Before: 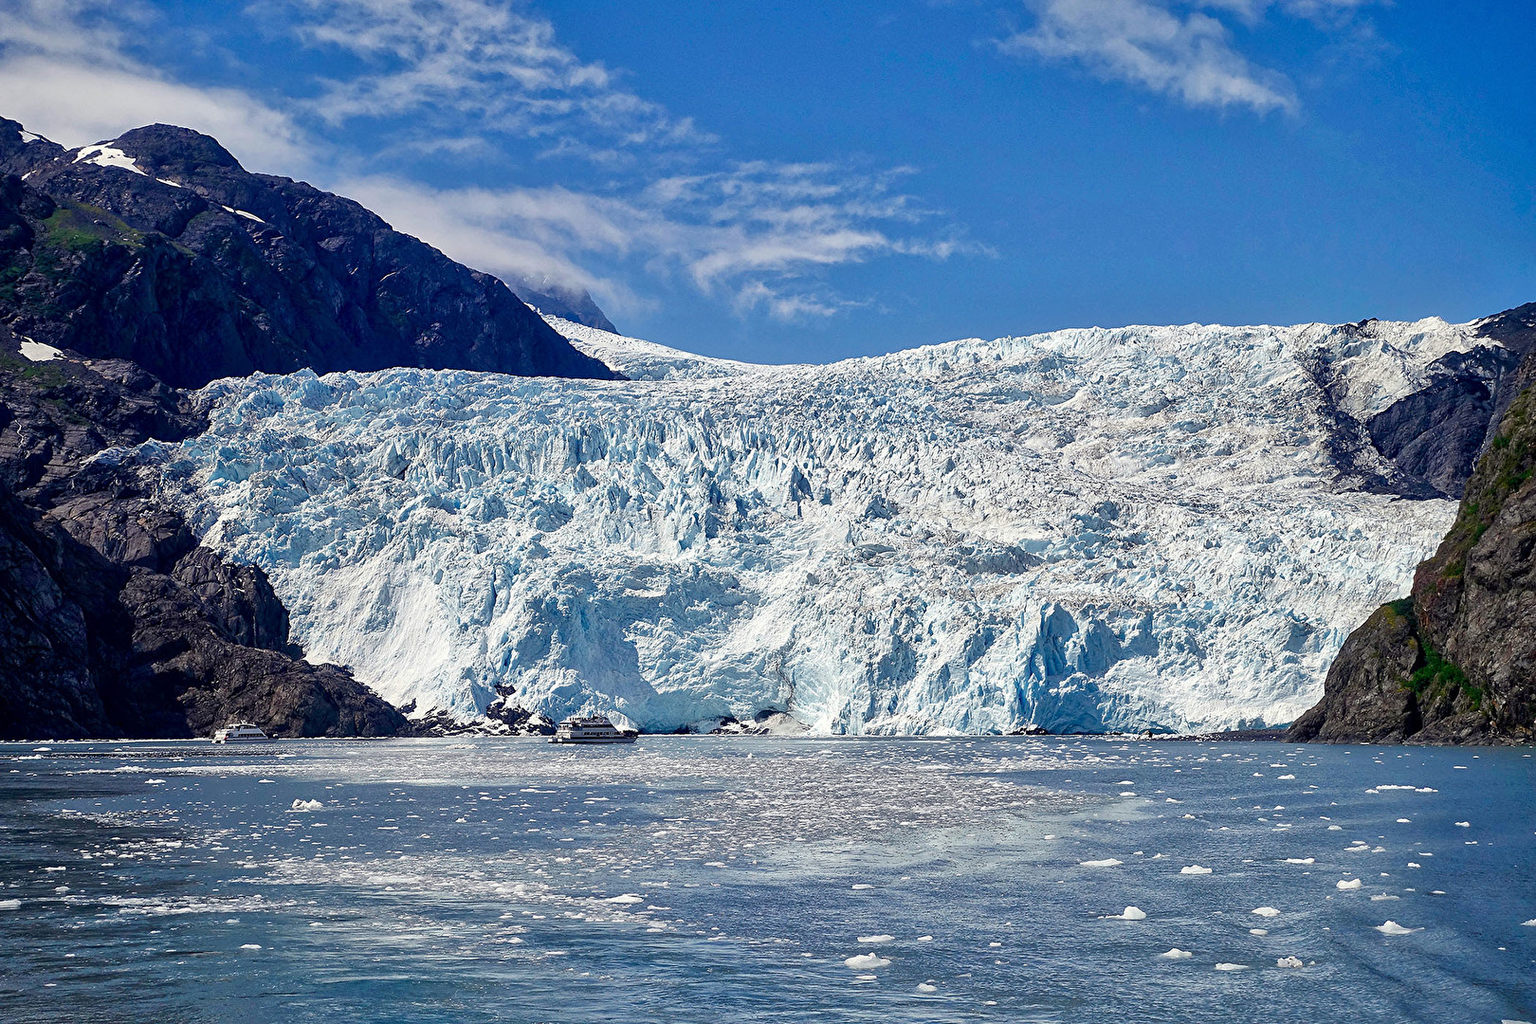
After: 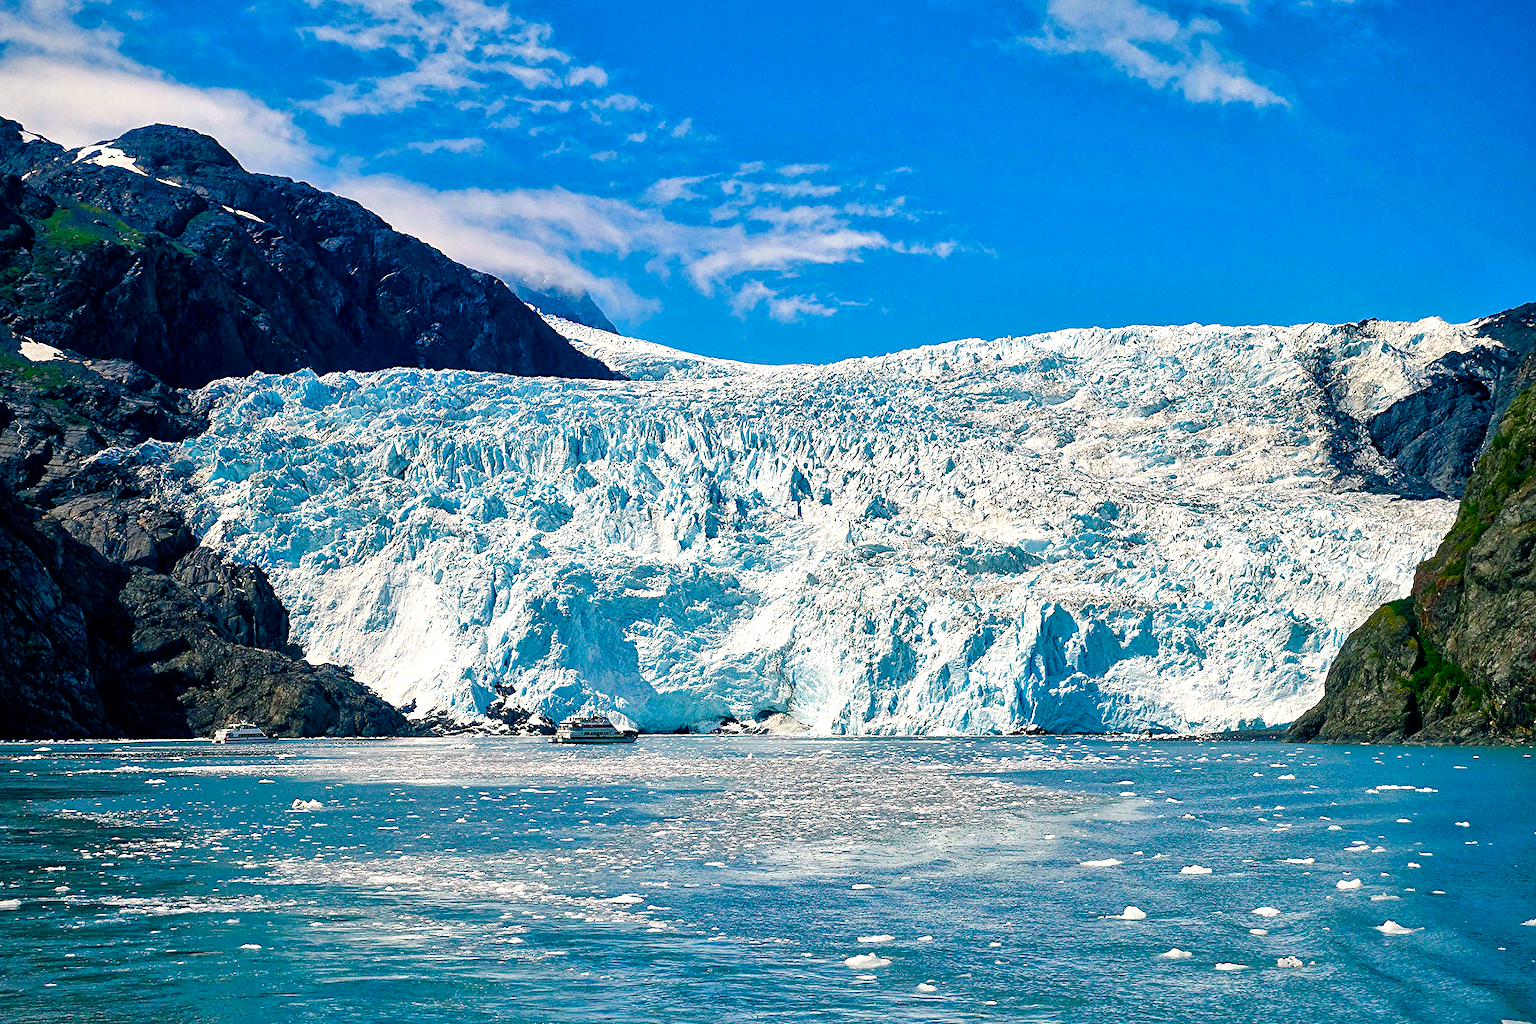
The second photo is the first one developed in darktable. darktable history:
color balance rgb: shadows lift › chroma 11.804%, shadows lift › hue 133.42°, highlights gain › chroma 2.004%, highlights gain › hue 65.42°, linear chroma grading › global chroma 14.381%, perceptual saturation grading › global saturation -0.102%, perceptual saturation grading › mid-tones 6.341%, perceptual saturation grading › shadows 71.248%, perceptual brilliance grading › global brilliance 11.712%, global vibrance 14.657%
